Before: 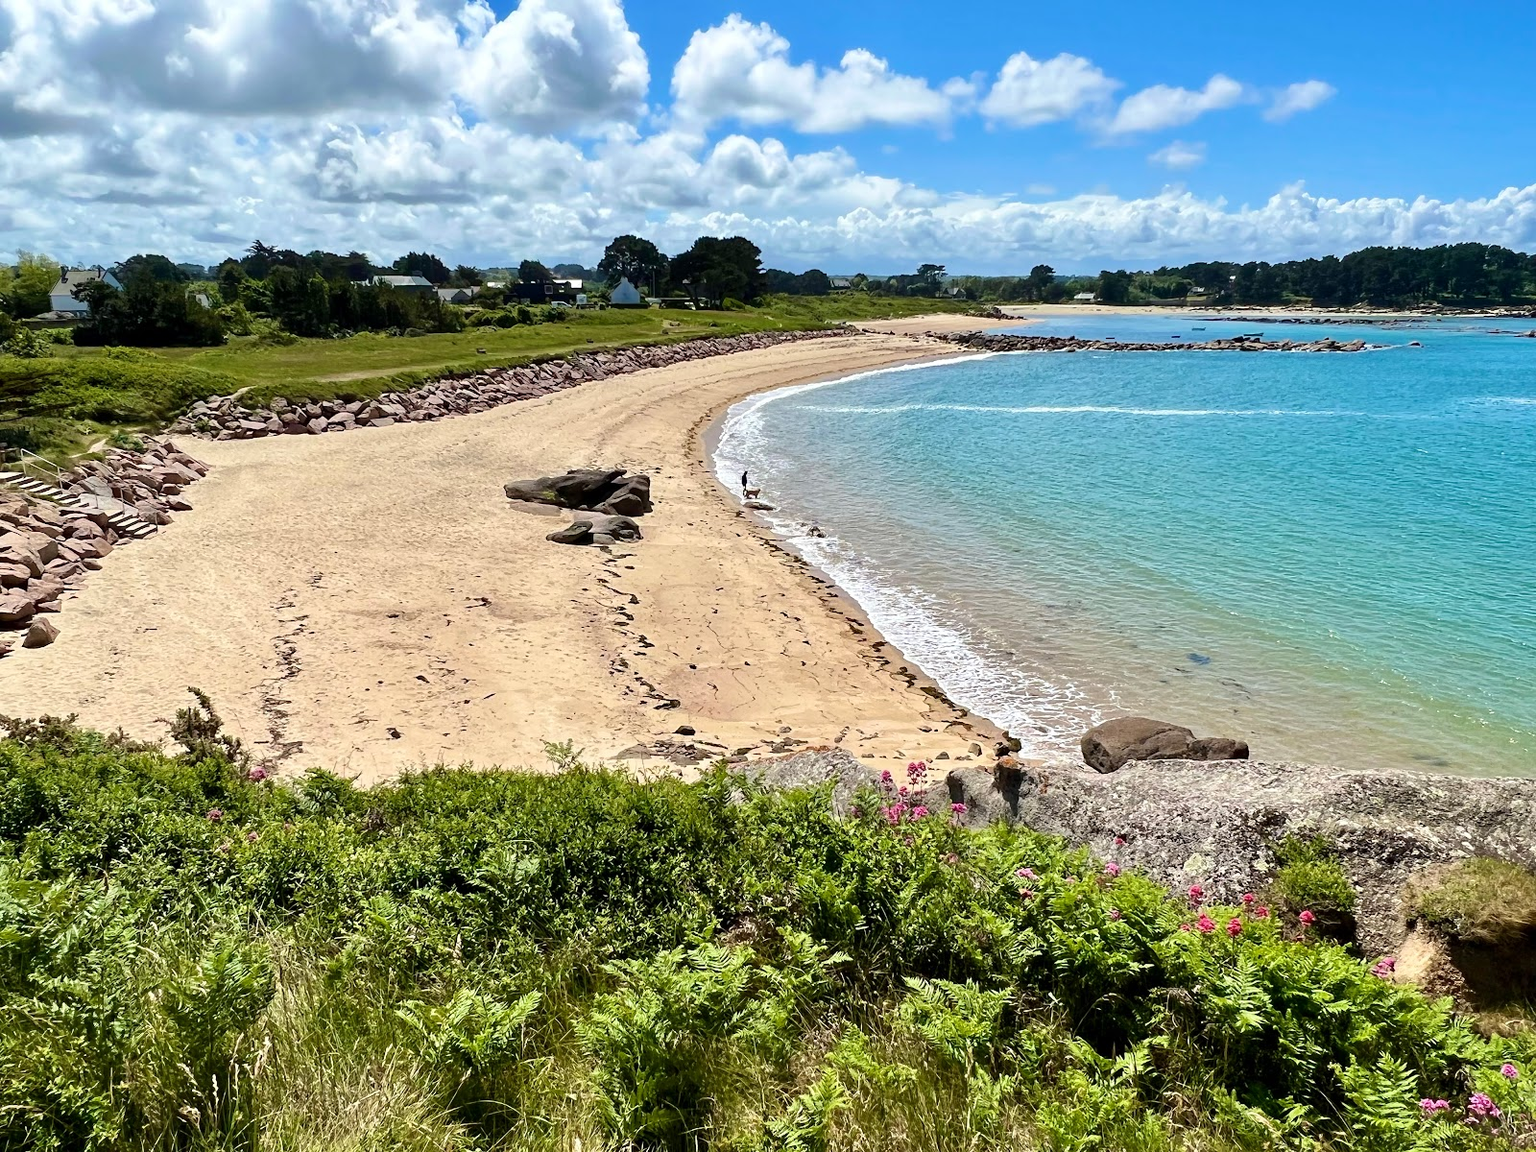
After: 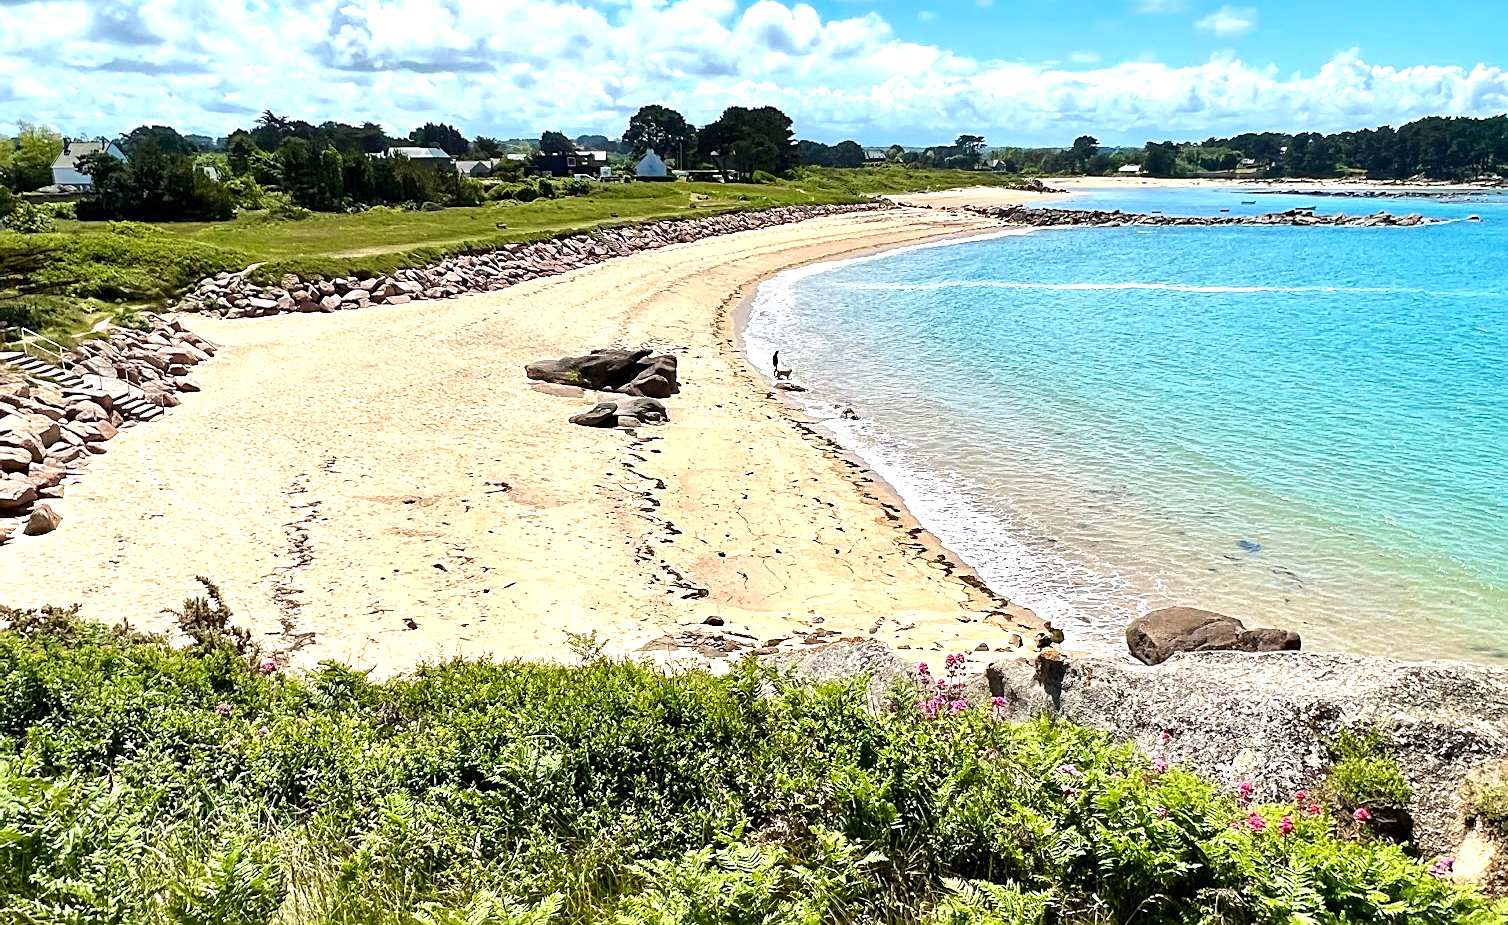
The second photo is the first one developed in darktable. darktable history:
sharpen: on, module defaults
crop and rotate: angle 0.03°, top 11.643%, right 5.651%, bottom 11.189%
exposure: black level correction 0, exposure 0.7 EV, compensate exposure bias true, compensate highlight preservation false
